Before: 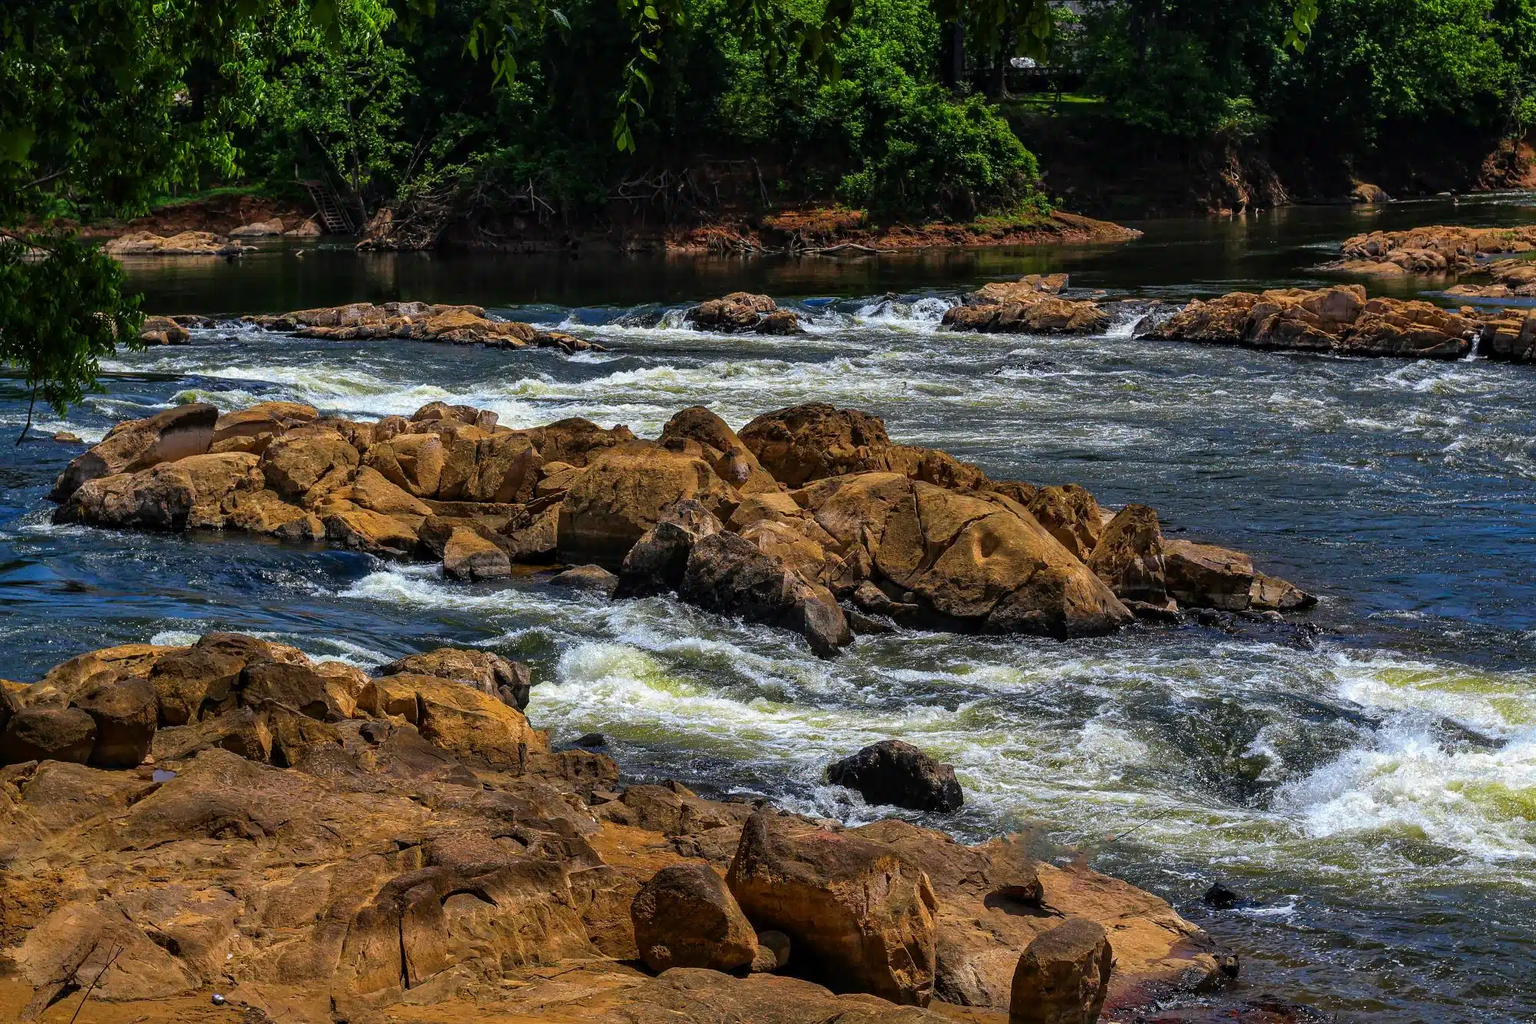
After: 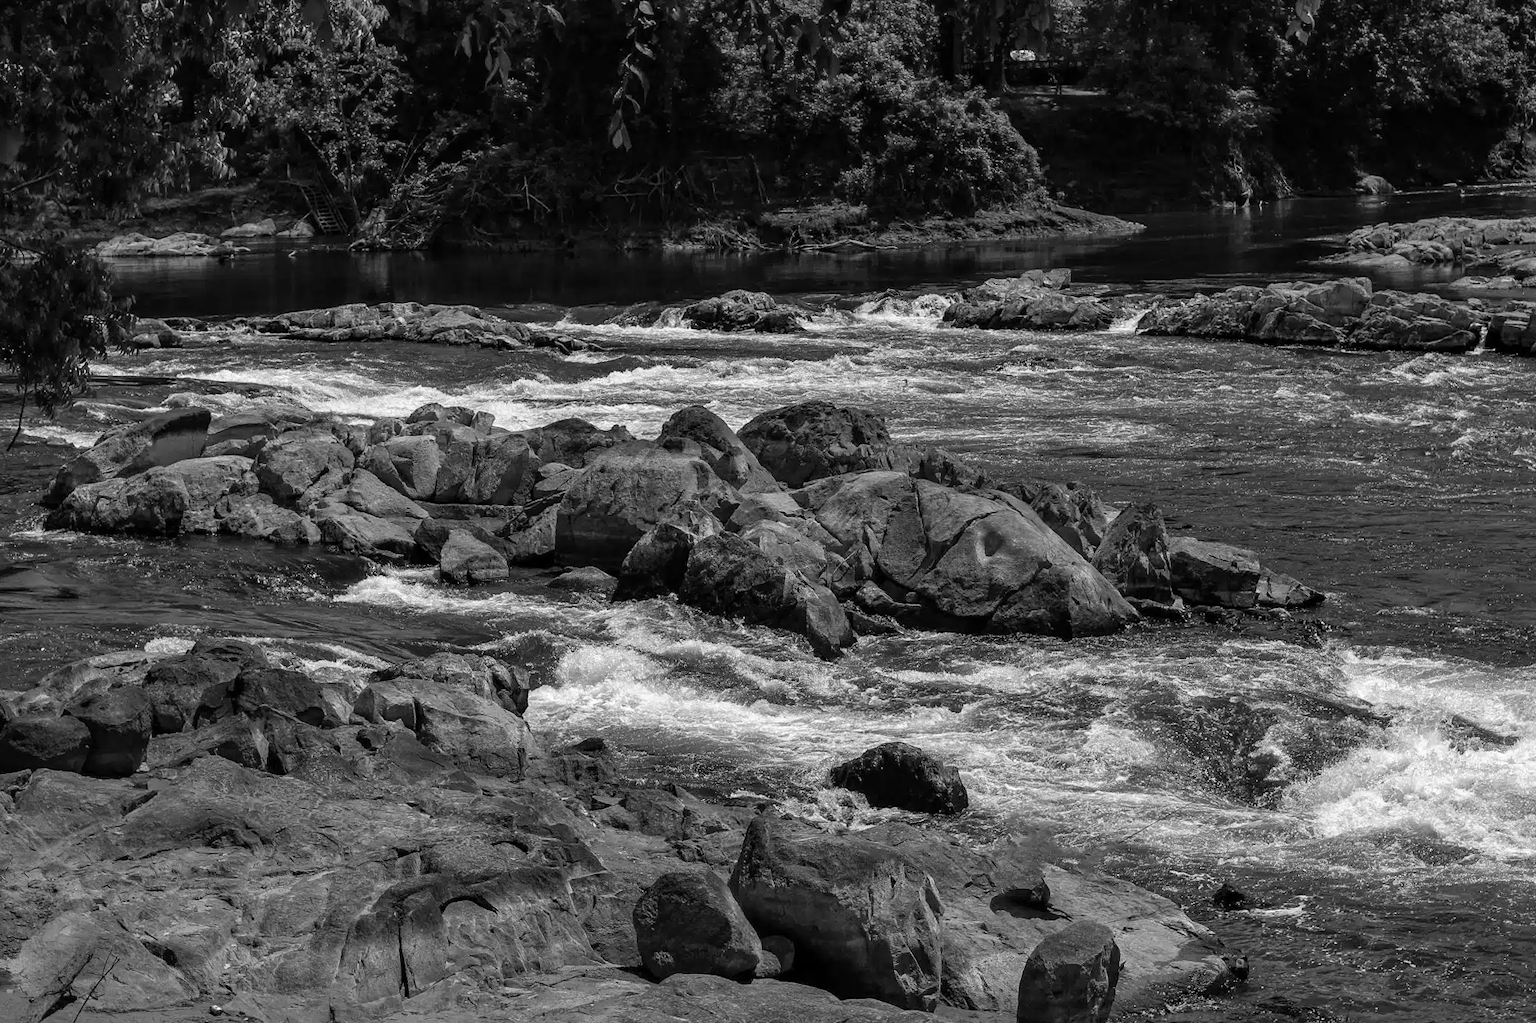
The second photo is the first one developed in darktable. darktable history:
monochrome: on, module defaults
rotate and perspective: rotation -0.45°, automatic cropping original format, crop left 0.008, crop right 0.992, crop top 0.012, crop bottom 0.988
